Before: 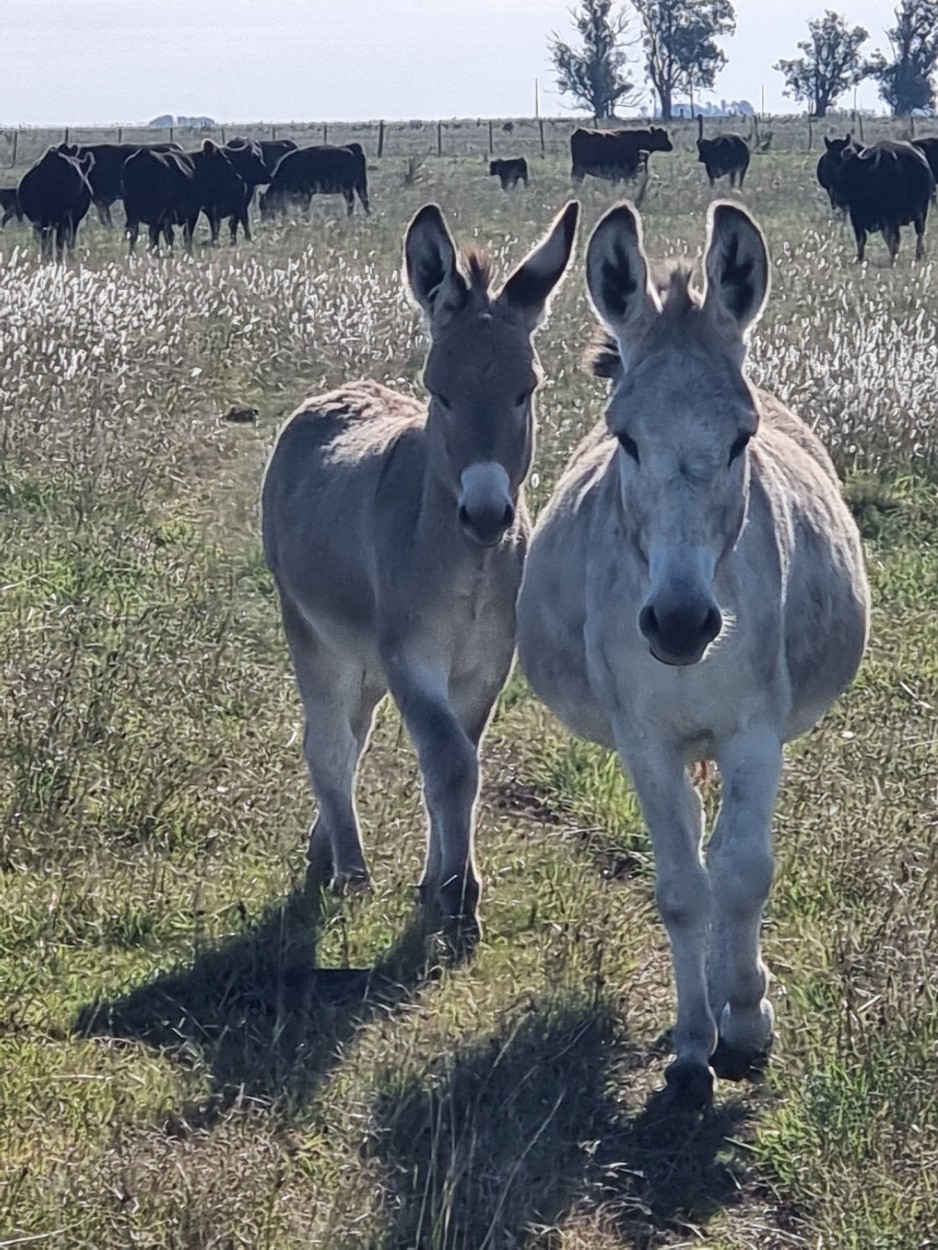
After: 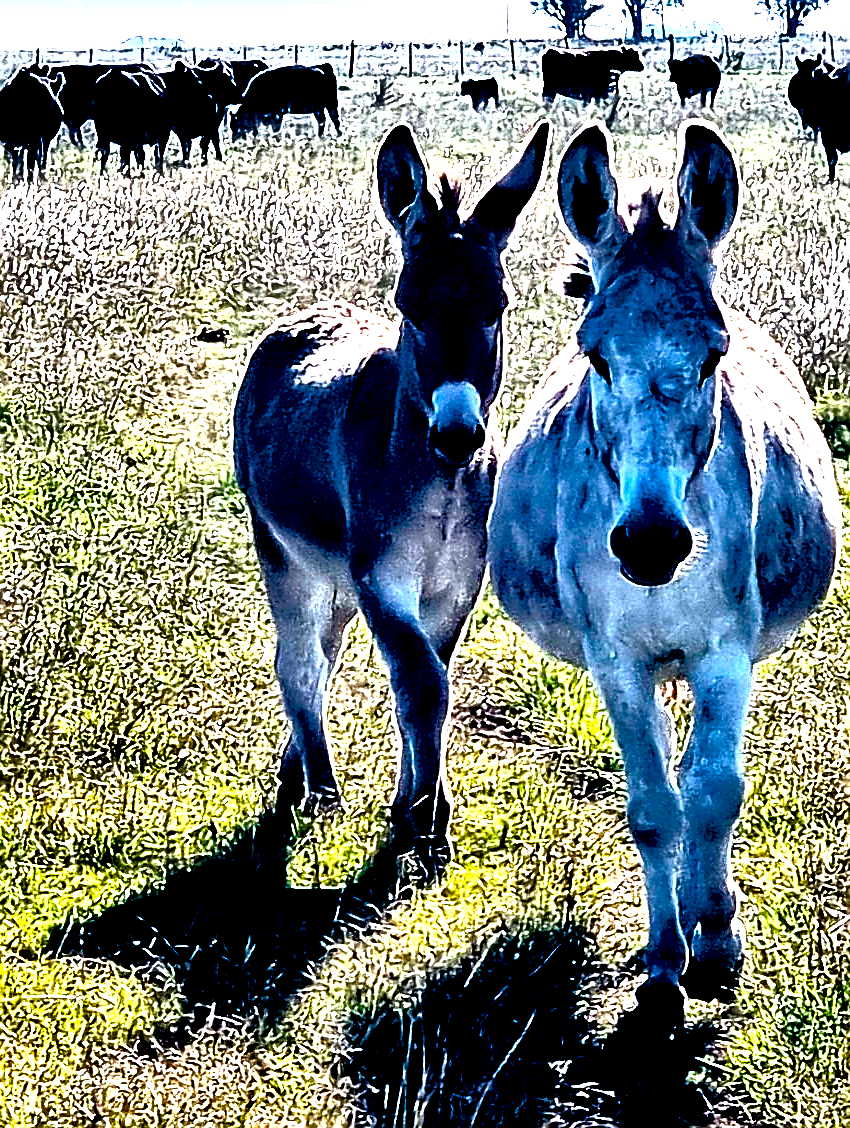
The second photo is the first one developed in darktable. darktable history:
crop: left 3.172%, top 6.431%, right 6.154%, bottom 3.228%
exposure: black level correction 0.058, compensate exposure bias true, compensate highlight preservation false
color balance rgb: linear chroma grading › global chroma 0.315%, perceptual saturation grading › global saturation 50.052%, perceptual brilliance grading › global brilliance 34.908%, perceptual brilliance grading › highlights 50.603%, perceptual brilliance grading › mid-tones 59.64%, perceptual brilliance grading › shadows 34.515%, global vibrance 9.457%
shadows and highlights: radius 125.06, shadows 30.57, highlights -30.61, low approximation 0.01, soften with gaussian
sharpen: radius 1.392, amount 1.265, threshold 0.66
